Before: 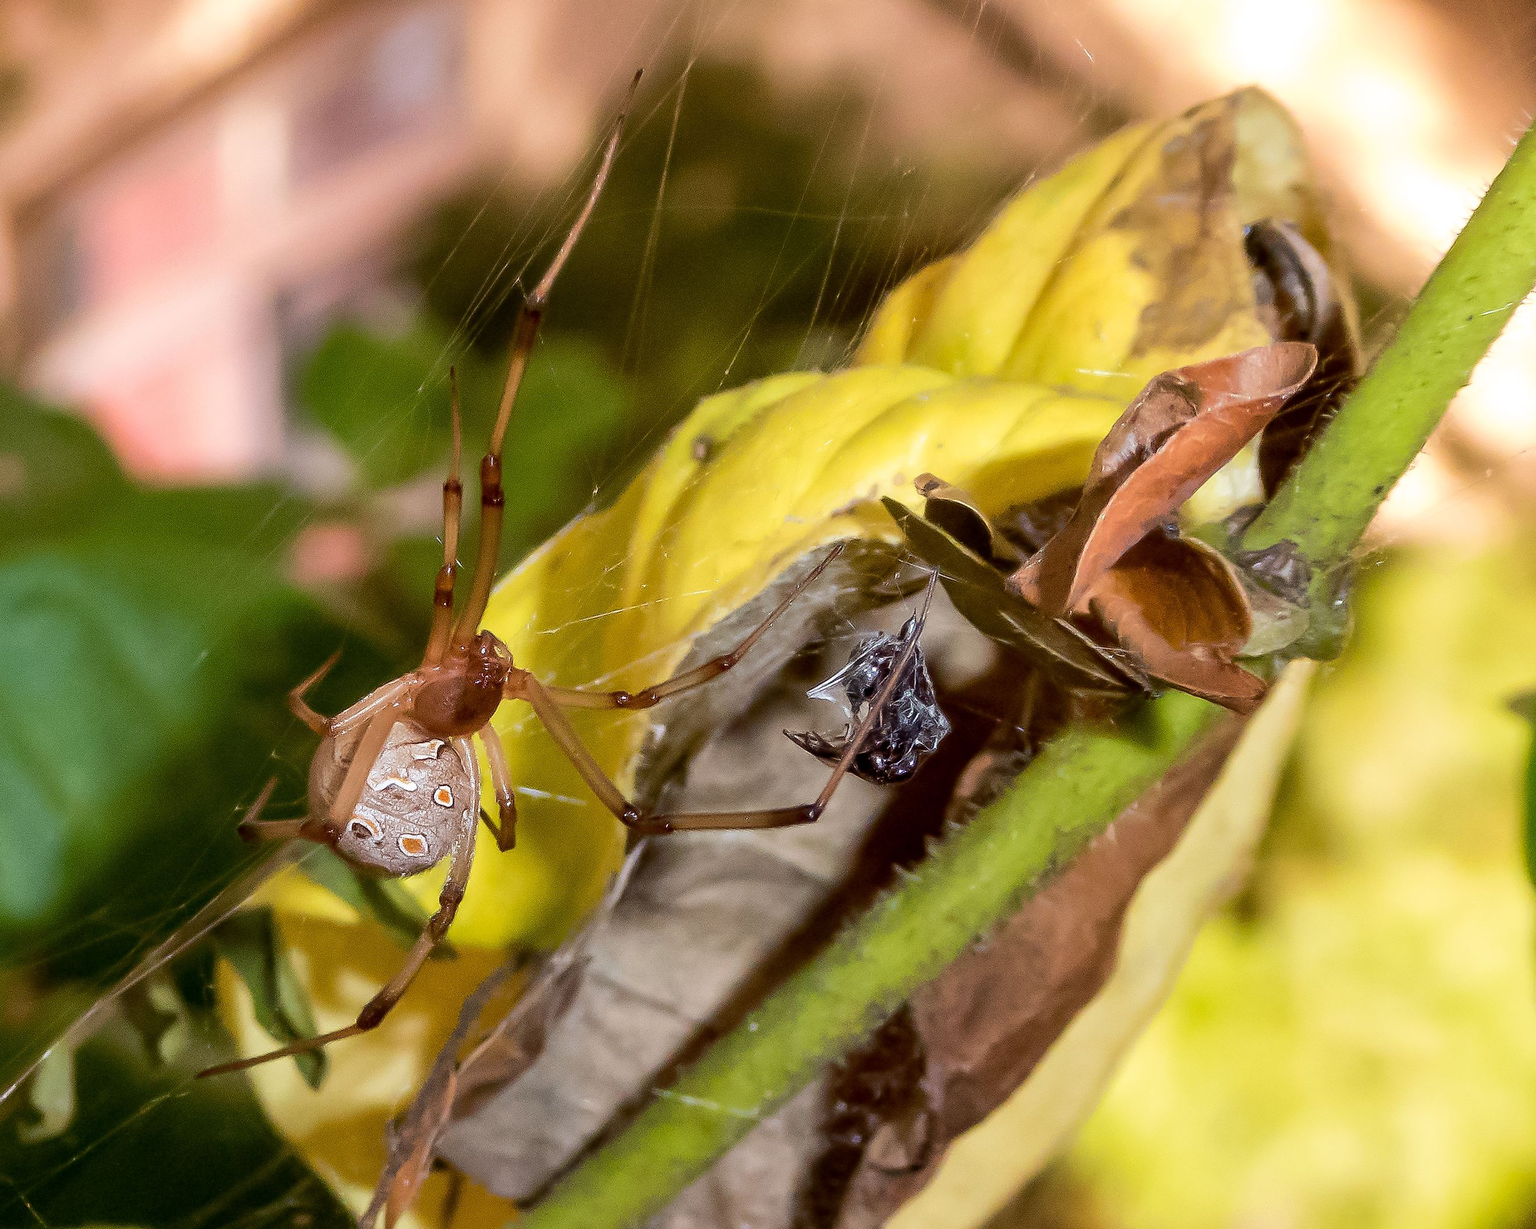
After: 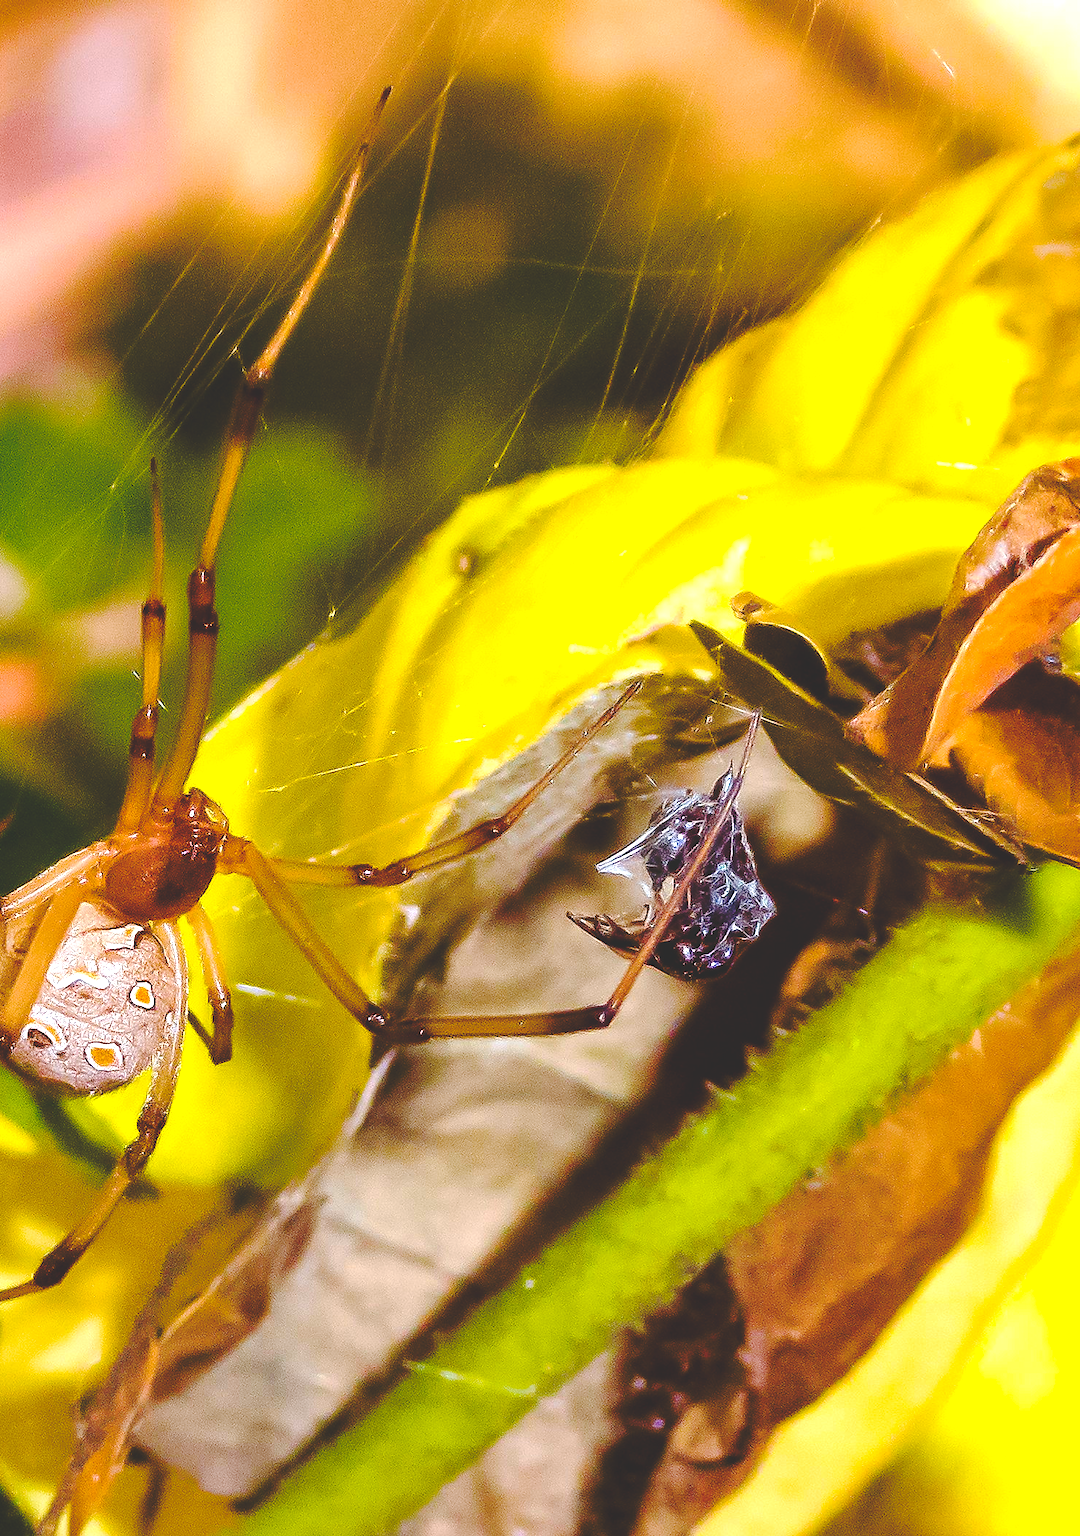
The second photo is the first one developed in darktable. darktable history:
base curve: curves: ch0 [(0, 0.024) (0.055, 0.065) (0.121, 0.166) (0.236, 0.319) (0.693, 0.726) (1, 1)], preserve colors none
color balance rgb: linear chroma grading › global chroma 25%, perceptual saturation grading › global saturation 45%, perceptual saturation grading › highlights -50%, perceptual saturation grading › shadows 30%, perceptual brilliance grading › global brilliance 18%, global vibrance 40%
crop: left 21.496%, right 22.254%
